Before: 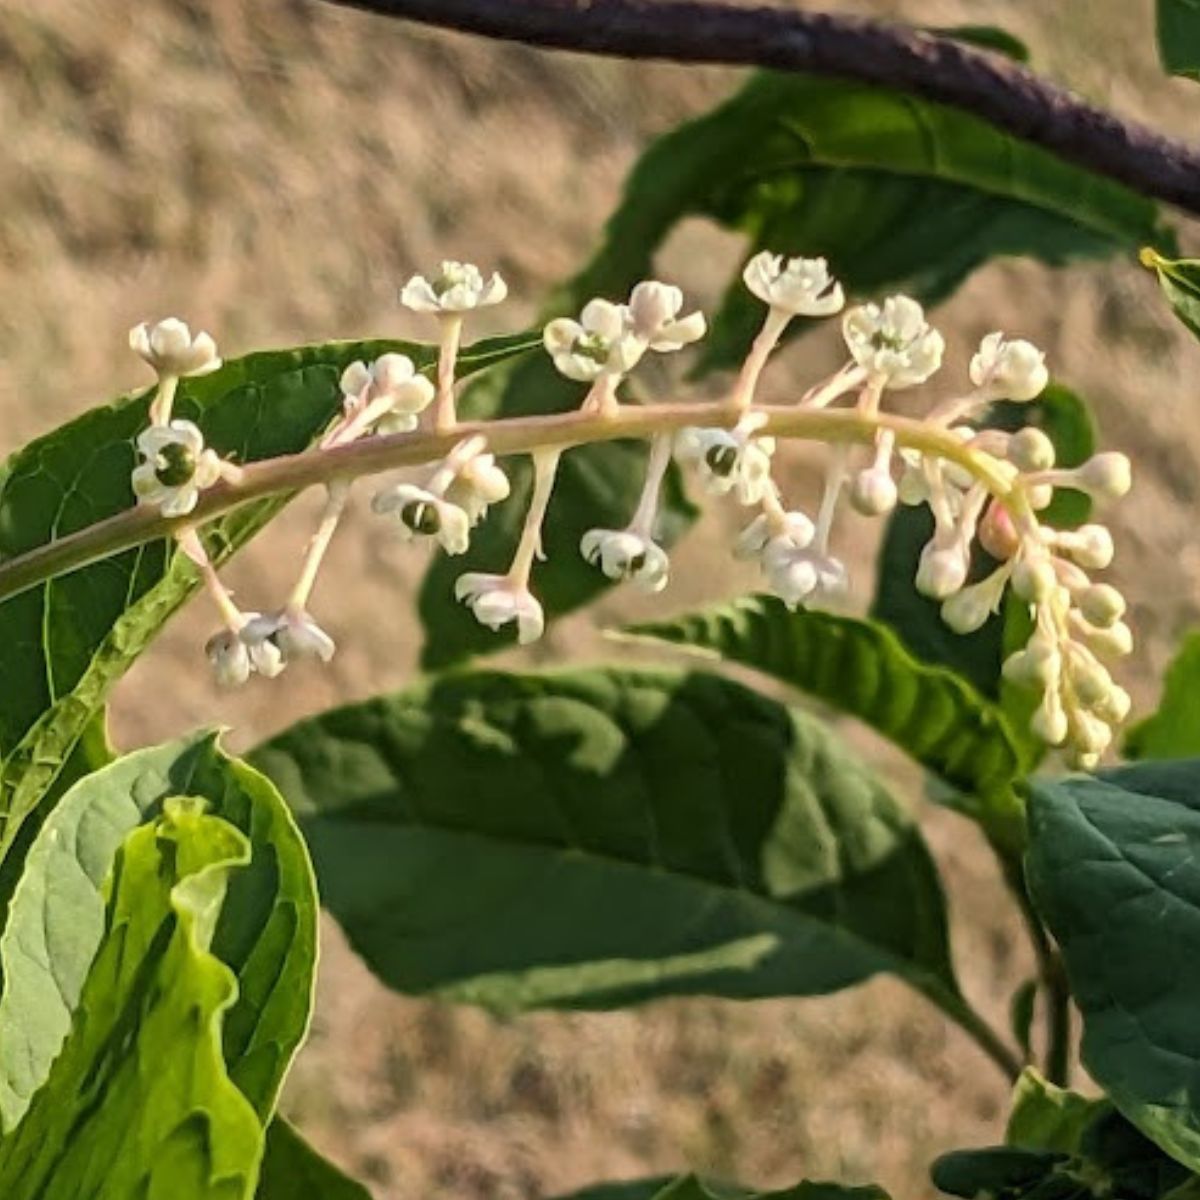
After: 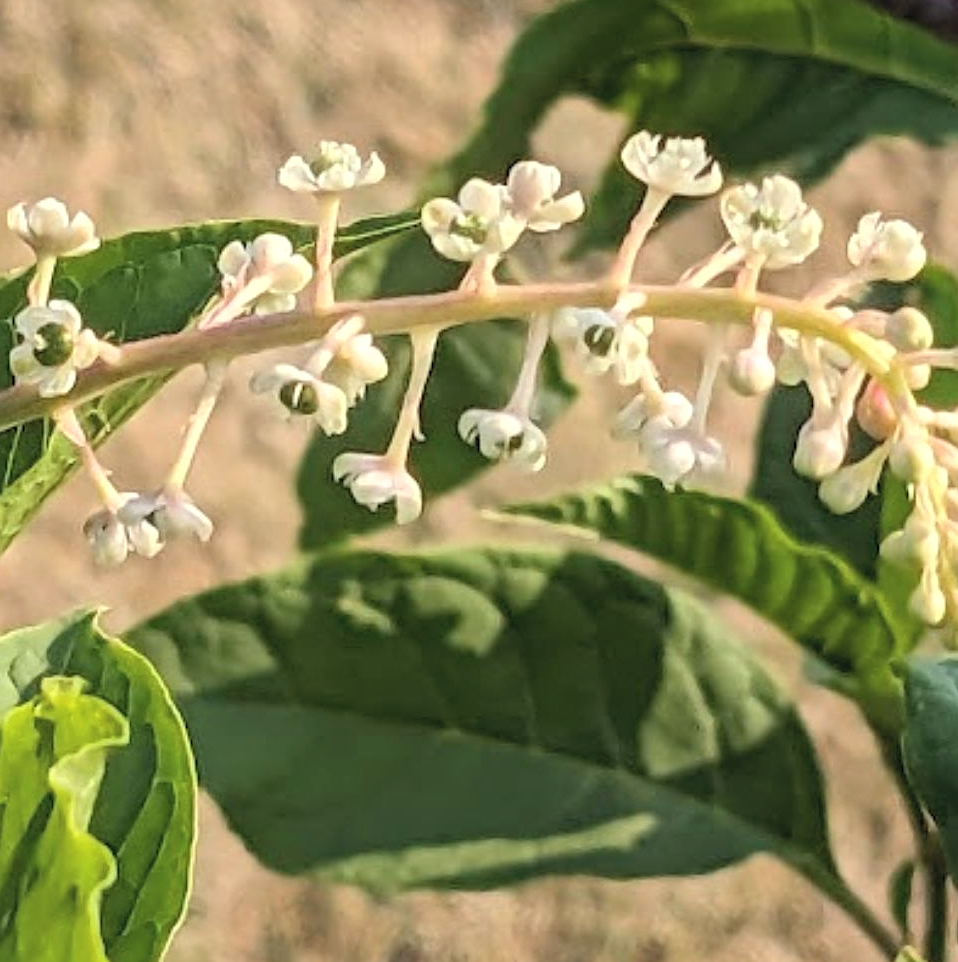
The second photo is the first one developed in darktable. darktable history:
crop and rotate: left 10.215%, top 10.069%, right 9.947%, bottom 9.702%
sharpen: on, module defaults
contrast brightness saturation: brightness 0.145
exposure: exposure 0.127 EV, compensate highlight preservation false
